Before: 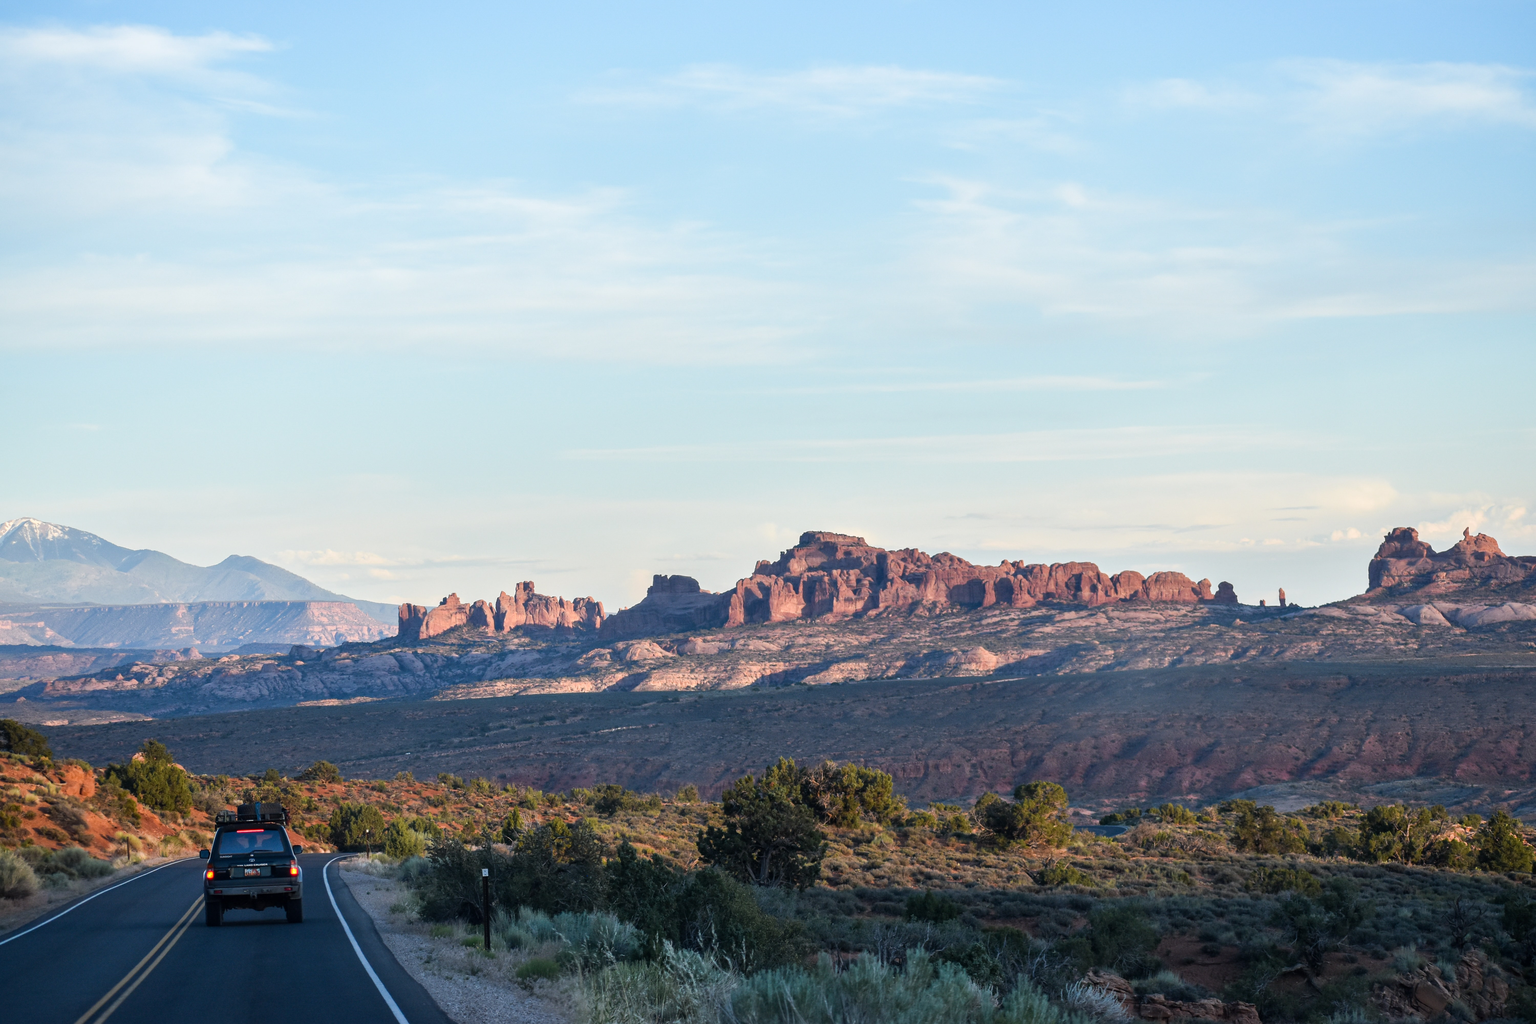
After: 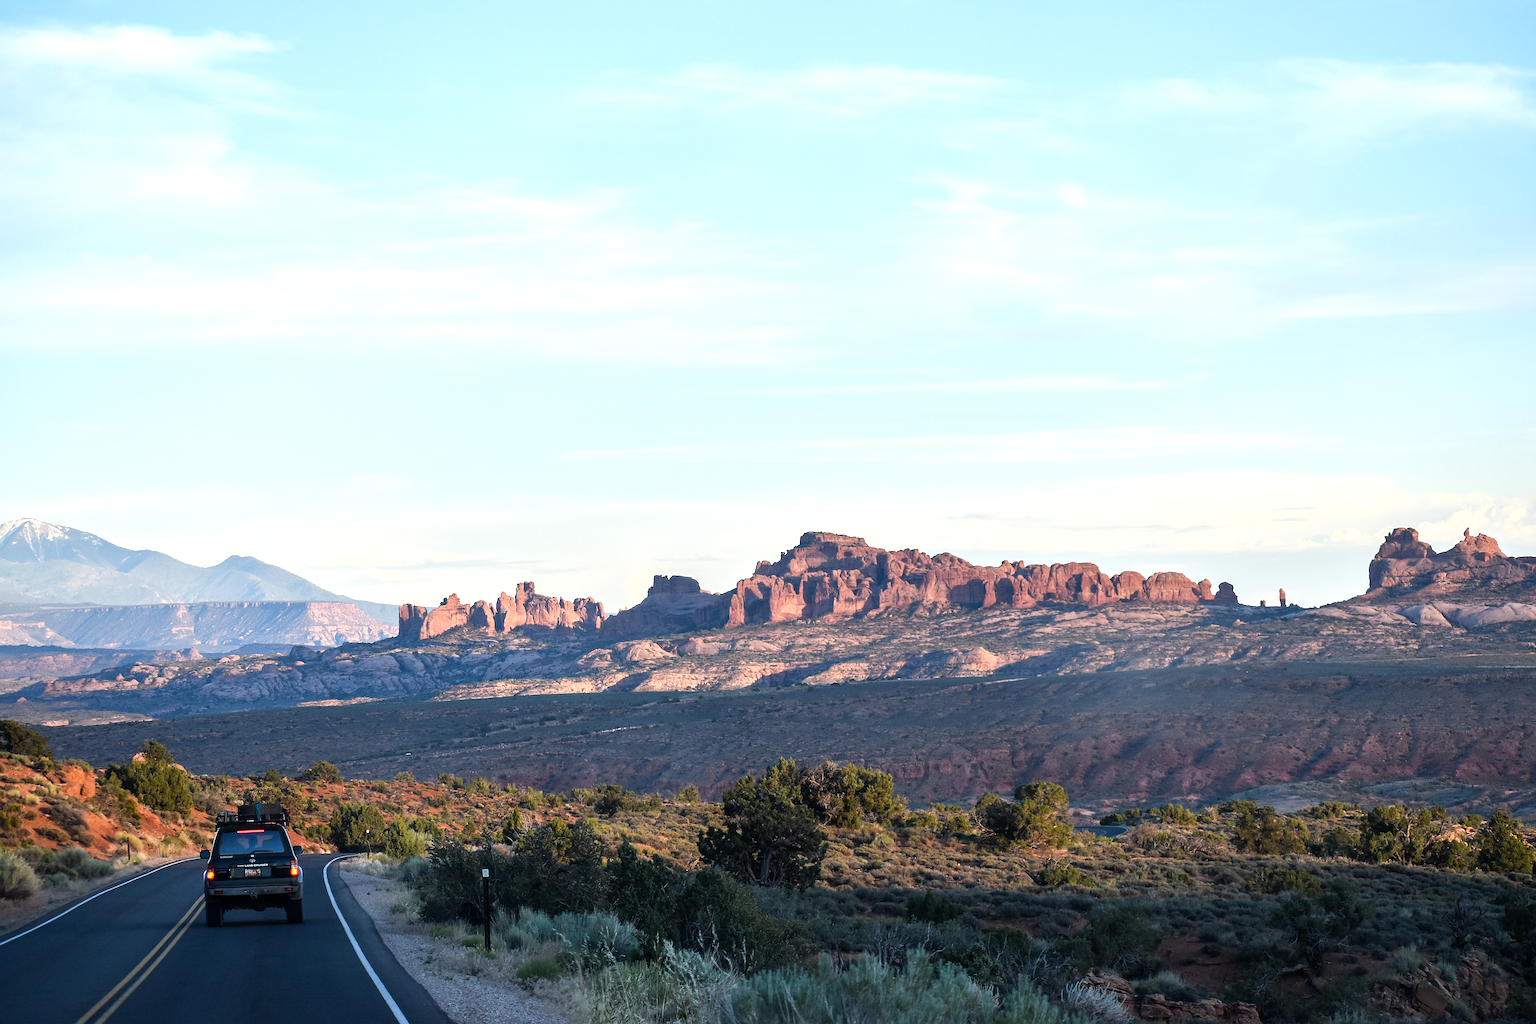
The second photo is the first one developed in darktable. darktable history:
sharpen: on, module defaults
tone equalizer: -8 EV -0.386 EV, -7 EV -0.426 EV, -6 EV -0.365 EV, -5 EV -0.198 EV, -3 EV 0.242 EV, -2 EV 0.328 EV, -1 EV 0.374 EV, +0 EV 0.413 EV, mask exposure compensation -0.488 EV
